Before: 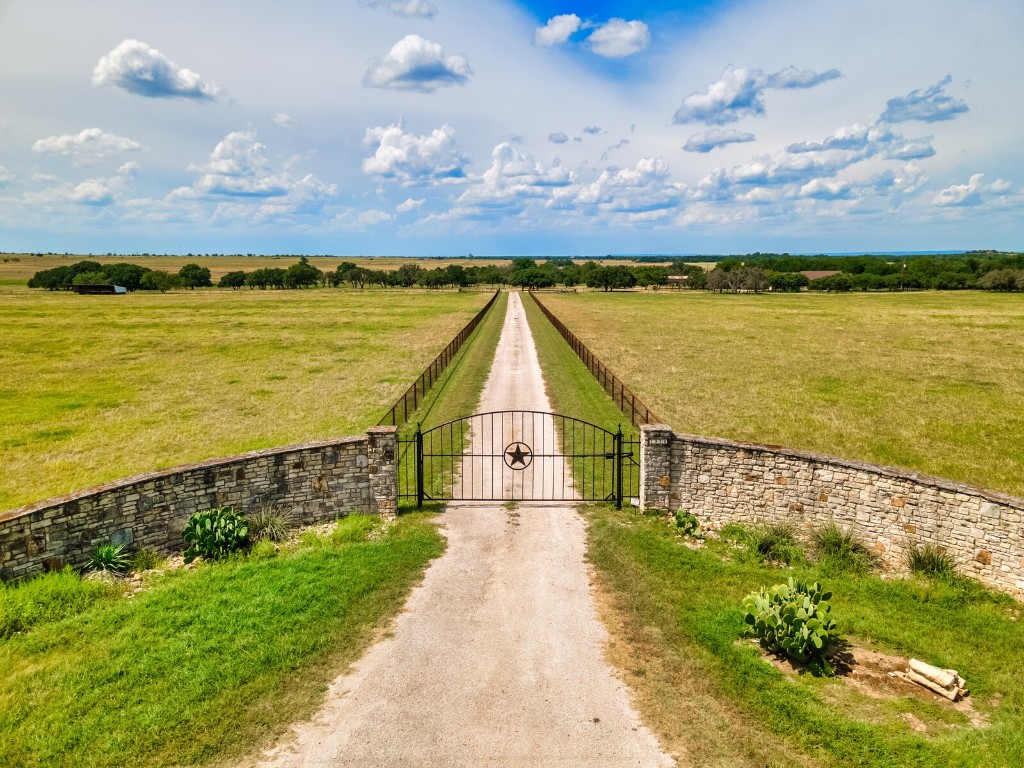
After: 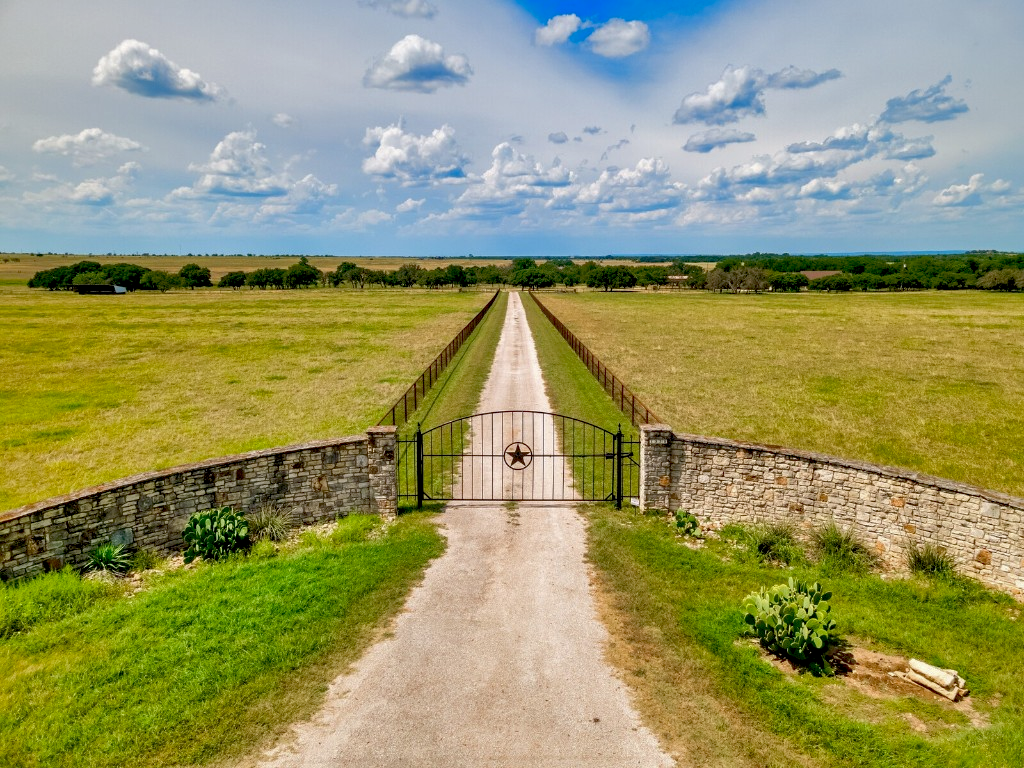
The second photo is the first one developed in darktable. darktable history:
exposure: black level correction 0.013, compensate highlight preservation false
shadows and highlights: highlights color adjustment 0.745%
